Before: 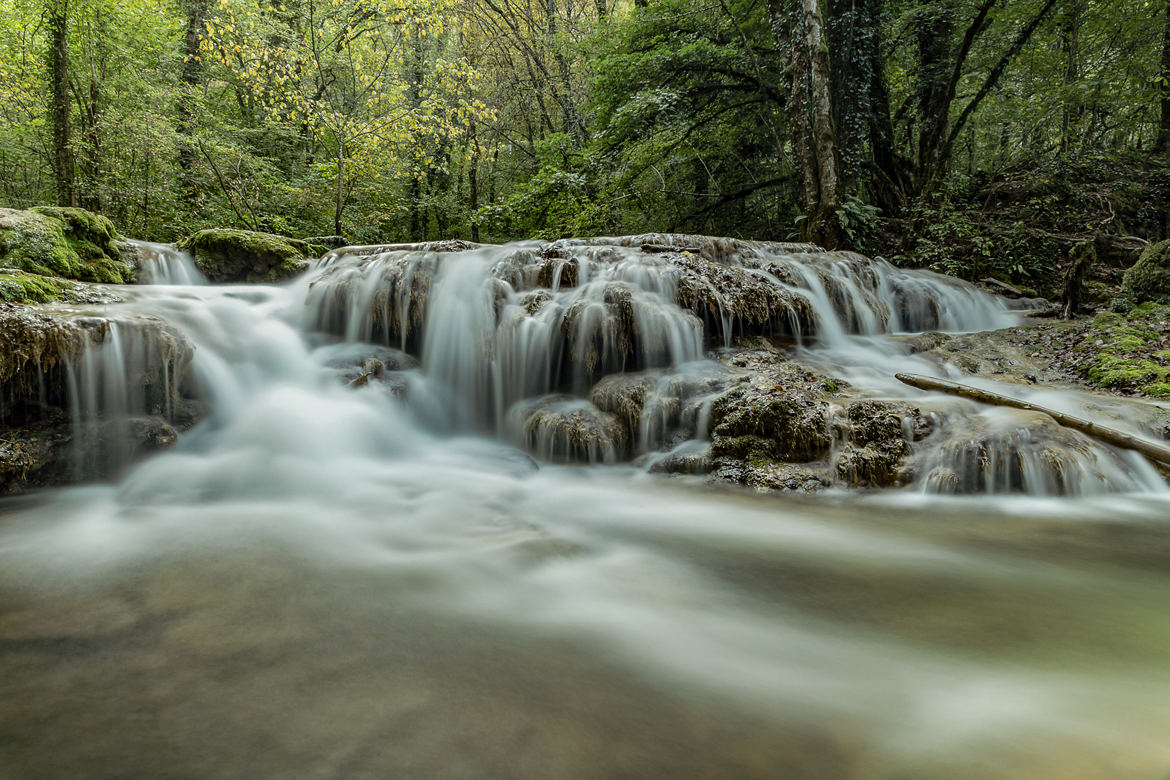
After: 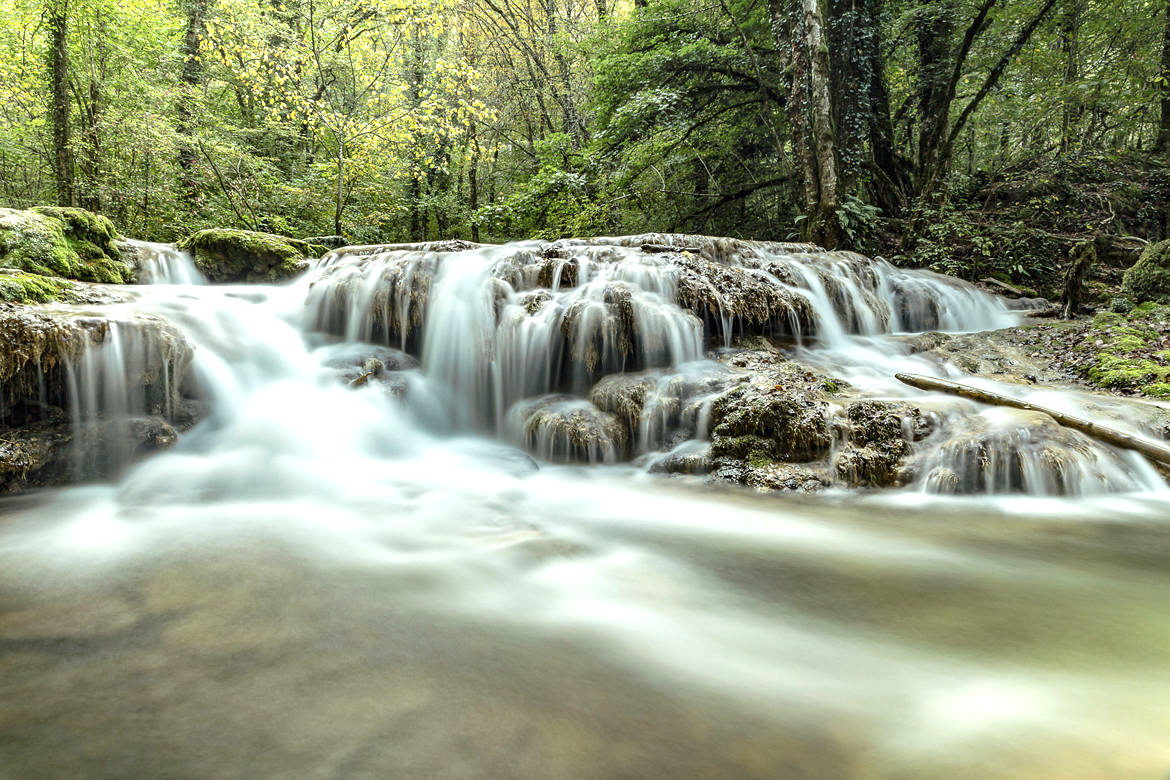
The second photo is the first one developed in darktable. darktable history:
contrast brightness saturation: saturation -0.057
exposure: black level correction 0, exposure 1 EV, compensate highlight preservation false
